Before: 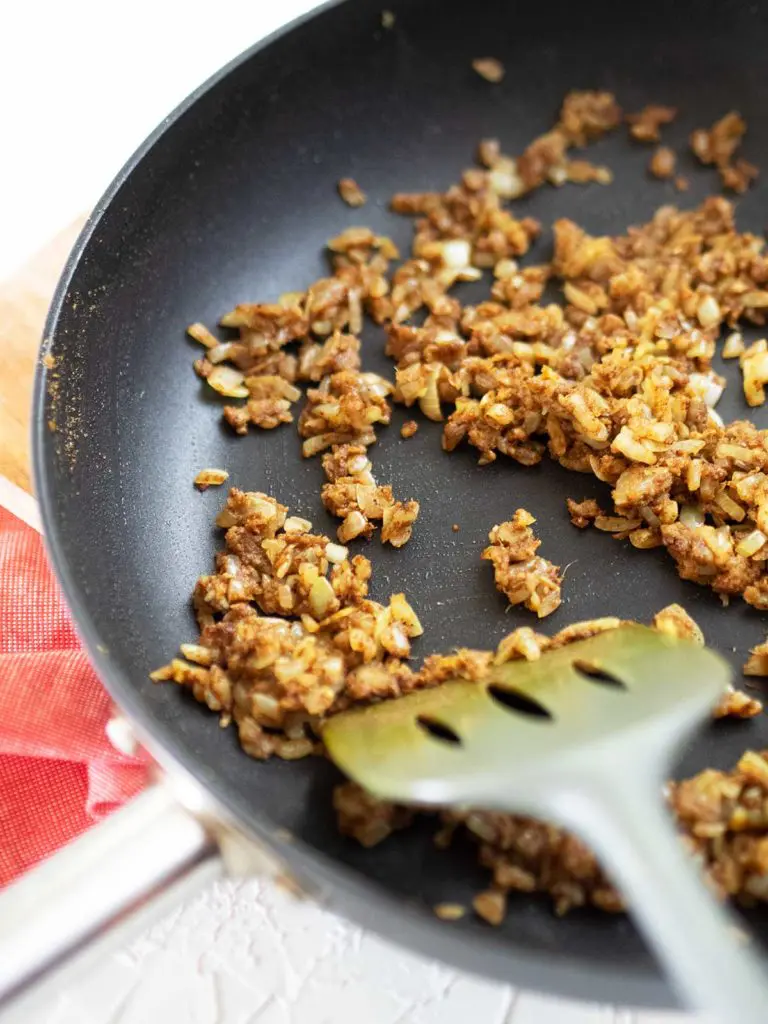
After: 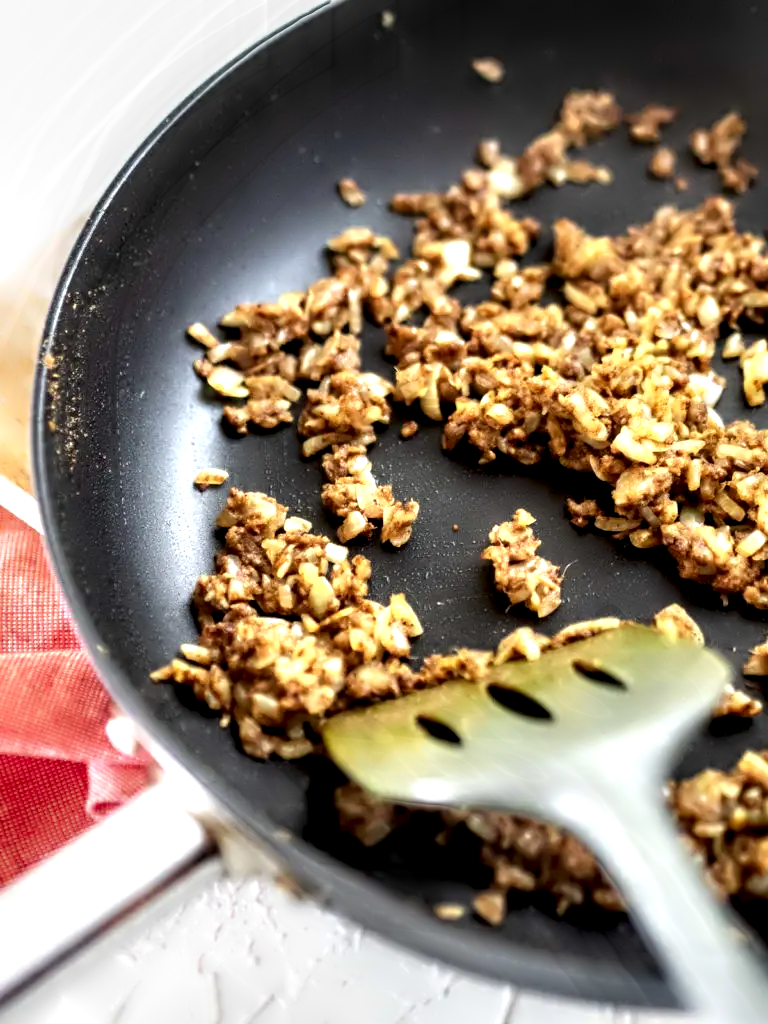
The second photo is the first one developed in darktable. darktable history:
contrast equalizer: octaves 7, y [[0.783, 0.666, 0.575, 0.77, 0.556, 0.501], [0.5 ×6], [0.5 ×6], [0, 0.02, 0.272, 0.399, 0.062, 0], [0 ×6]]
local contrast: on, module defaults
